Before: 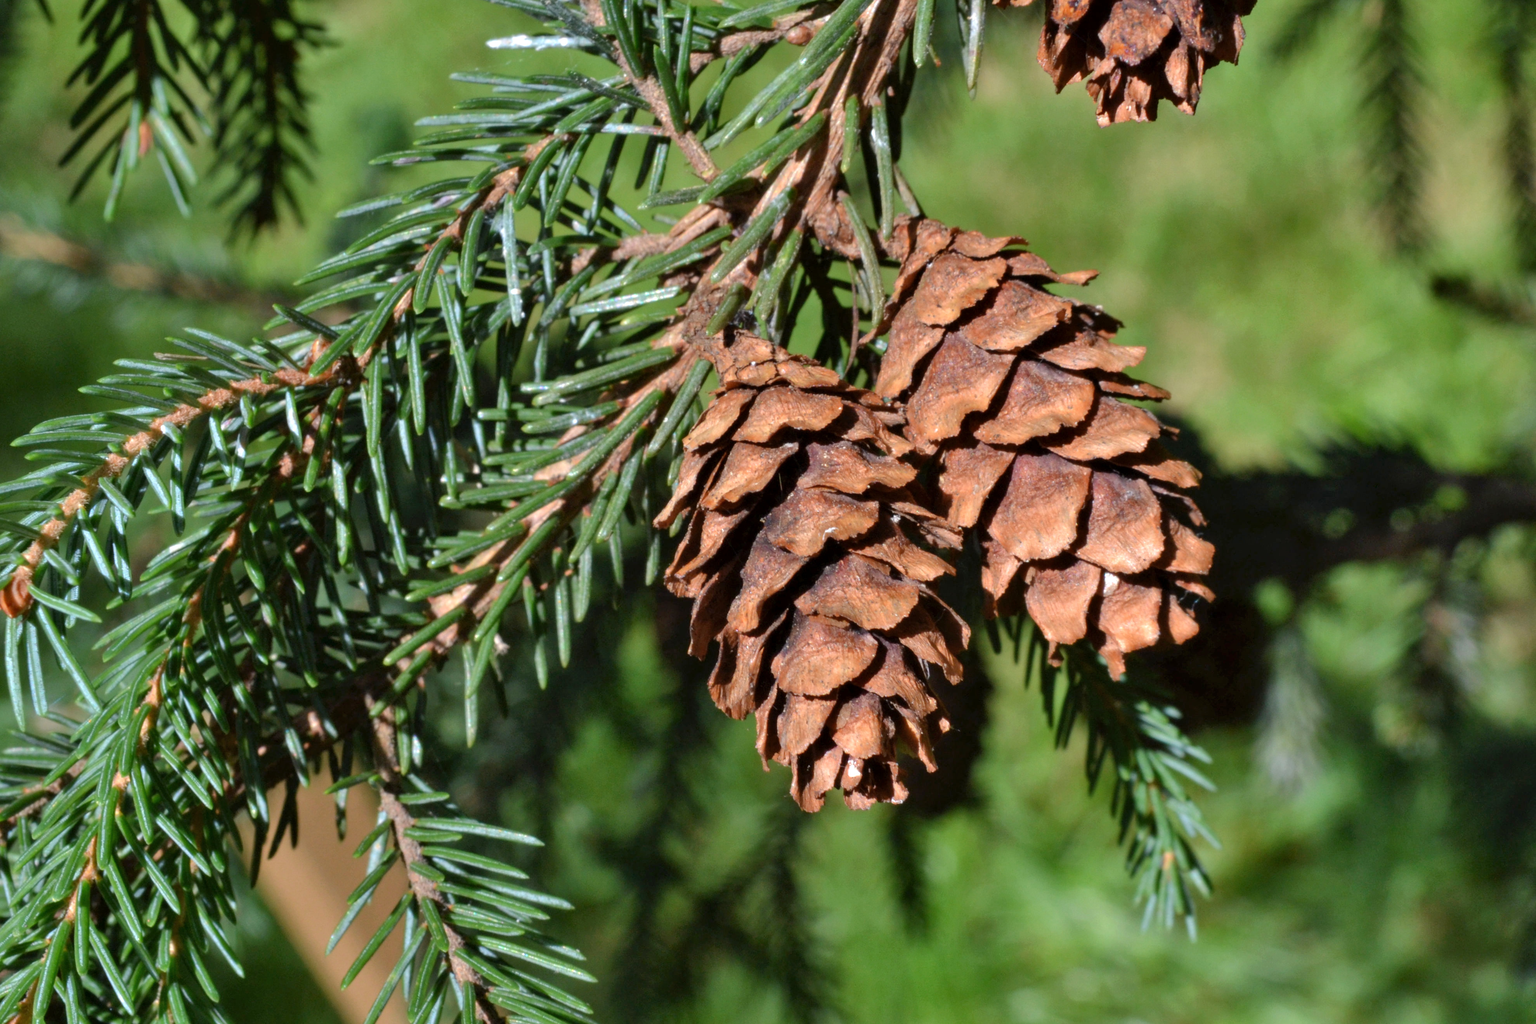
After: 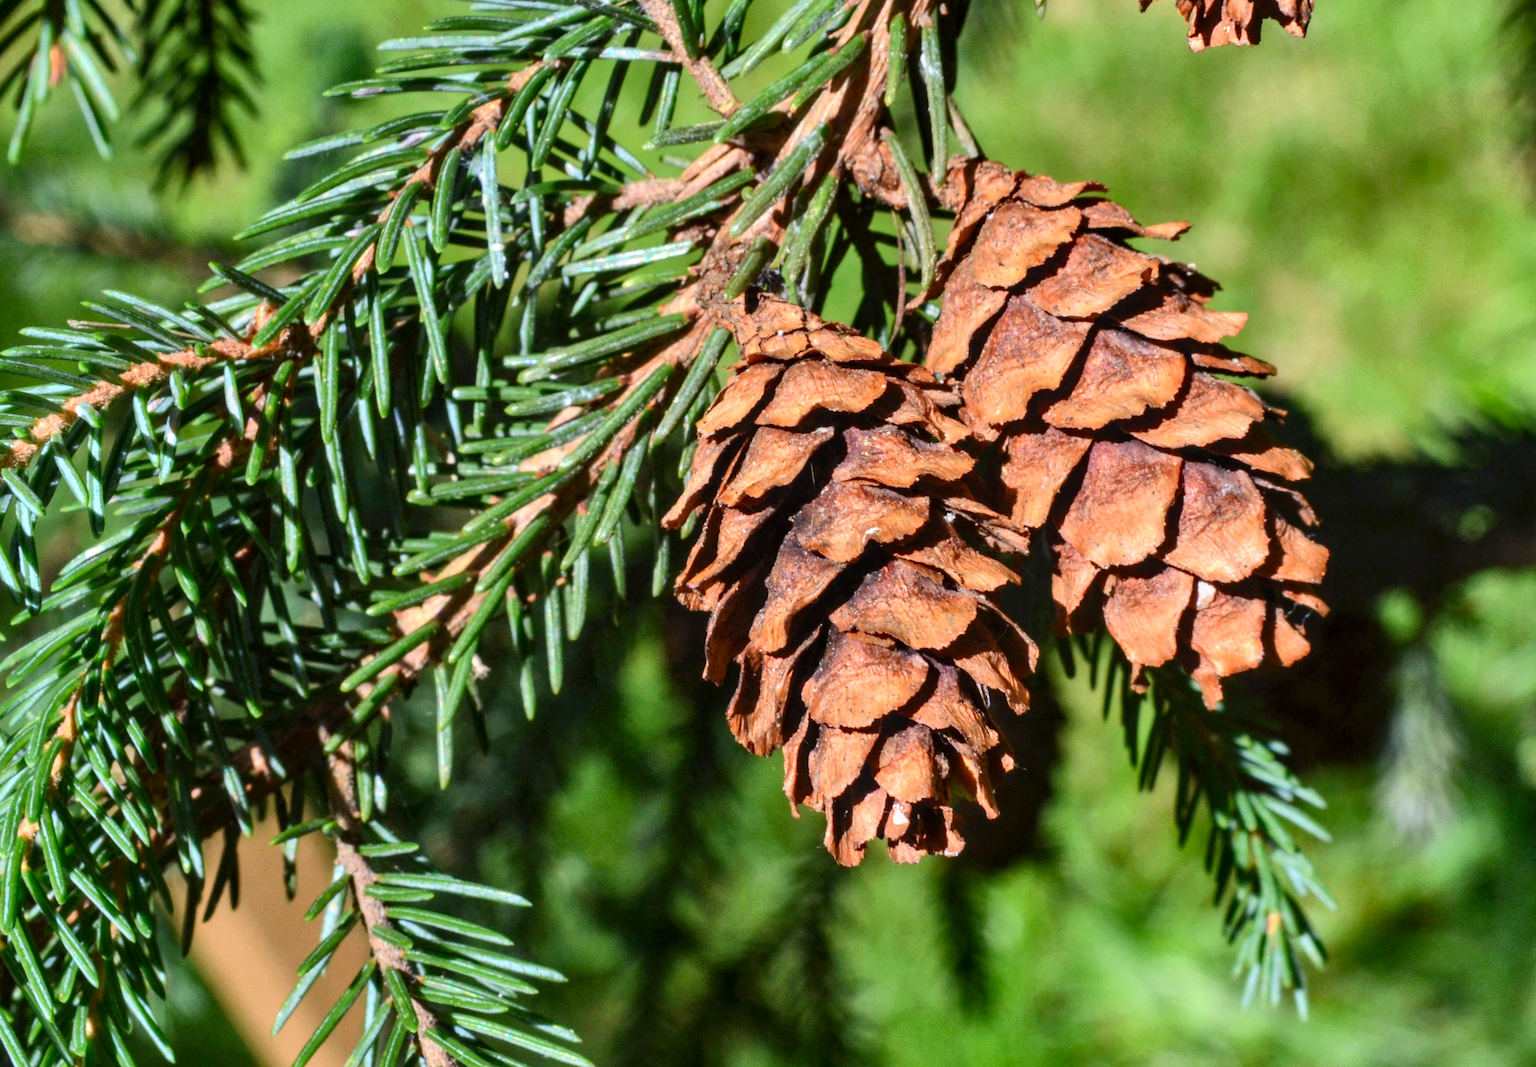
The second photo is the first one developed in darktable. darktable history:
local contrast: on, module defaults
tone equalizer: edges refinement/feathering 500, mask exposure compensation -1.57 EV, preserve details no
exposure: black level correction 0, exposure 0 EV, compensate highlight preservation false
contrast brightness saturation: contrast 0.234, brightness 0.106, saturation 0.291
crop: left 6.349%, top 8.214%, right 9.546%, bottom 4.113%
